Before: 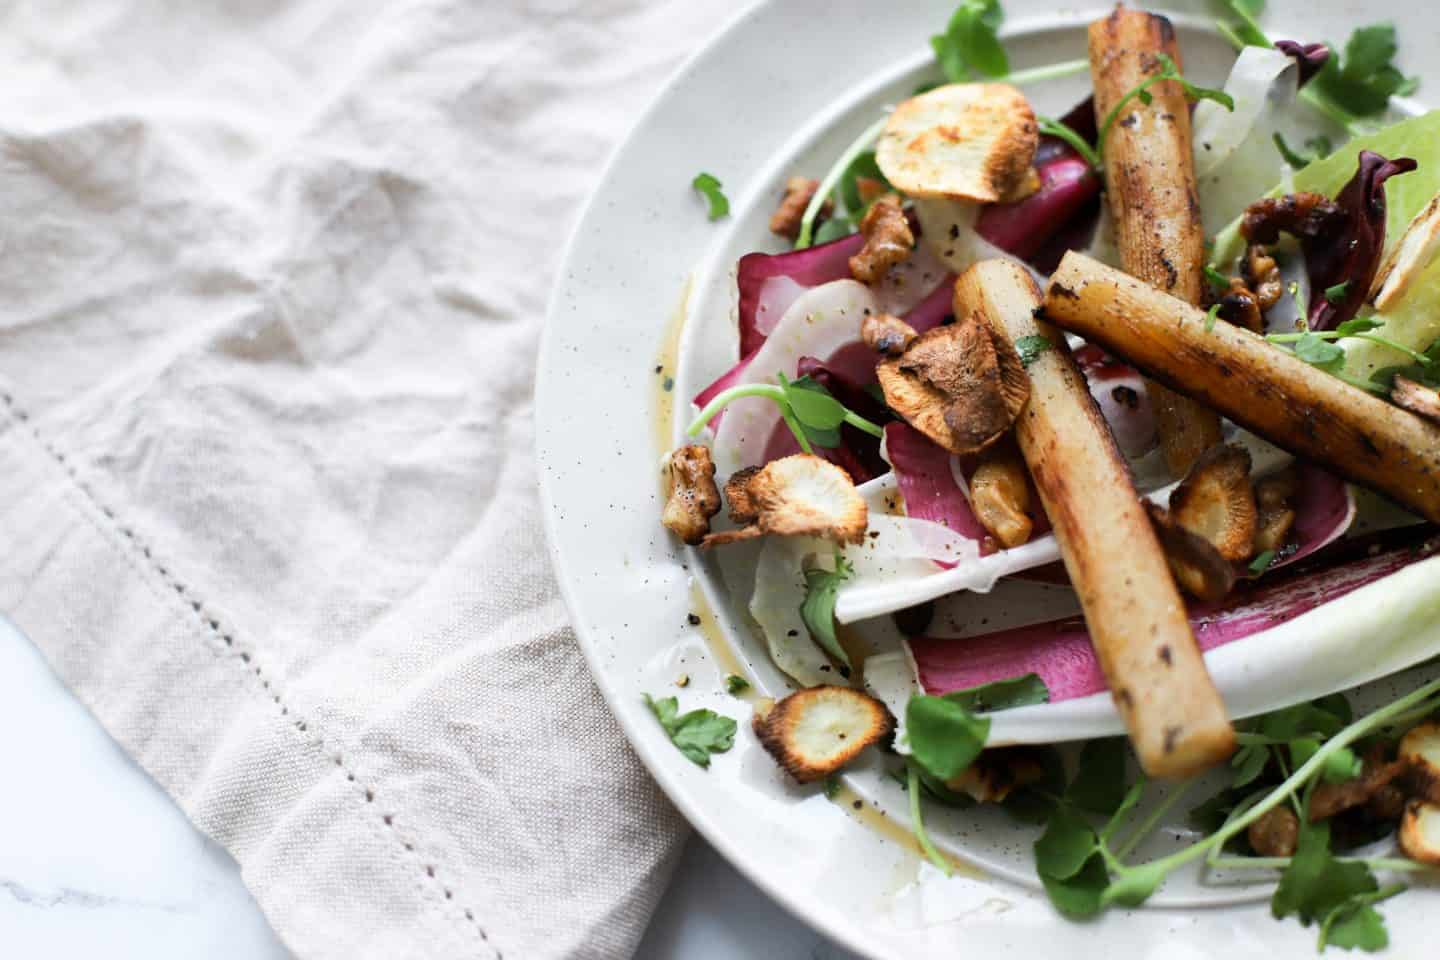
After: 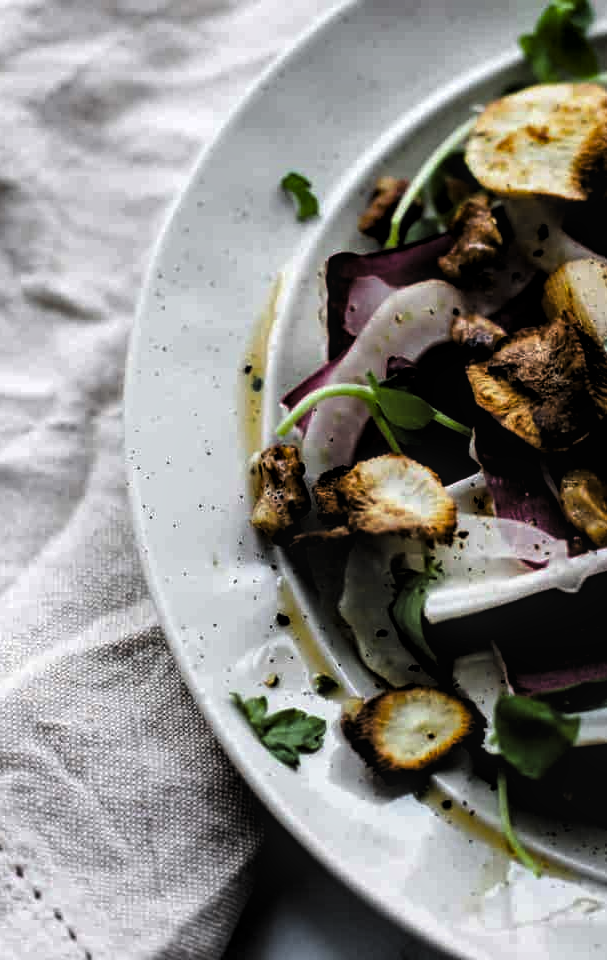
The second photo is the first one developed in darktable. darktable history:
levels: mode automatic, black 8.58%, gray 59.42%, levels [0, 0.445, 1]
local contrast: on, module defaults
base curve: preserve colors none
color balance rgb: linear chroma grading › global chroma 15%, perceptual saturation grading › global saturation 30%
crop: left 28.583%, right 29.231%
